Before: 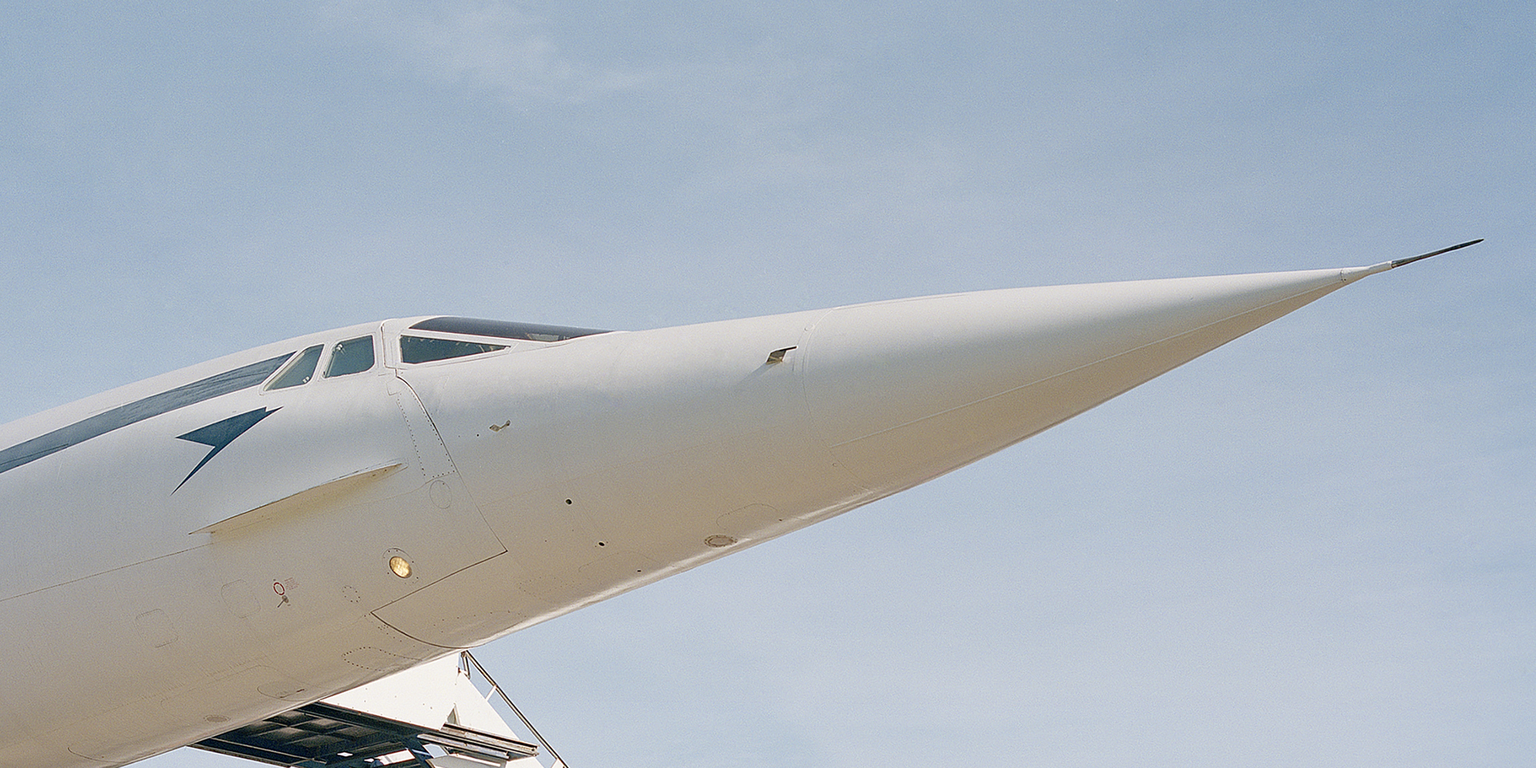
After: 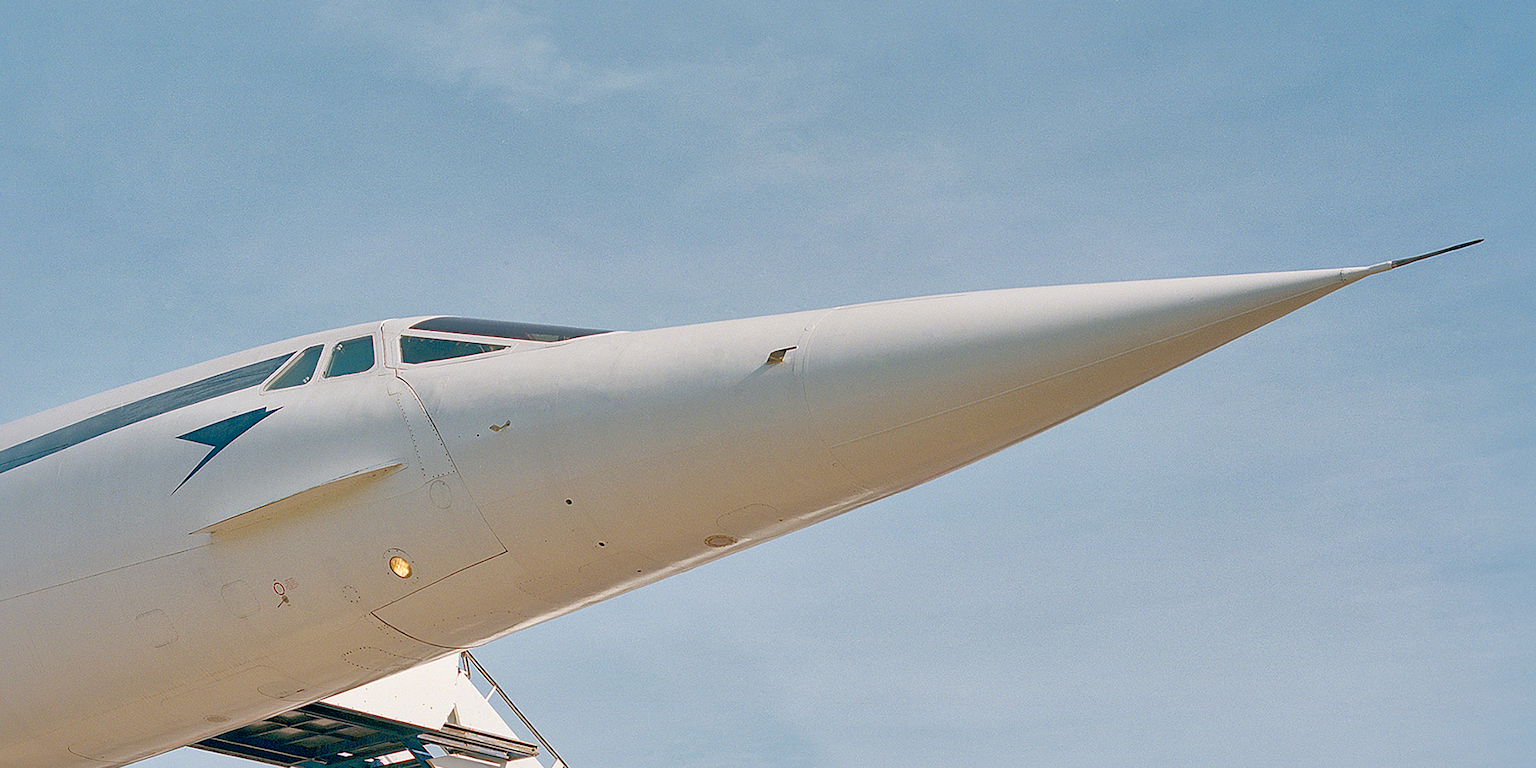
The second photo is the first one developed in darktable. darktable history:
local contrast: mode bilateral grid, contrast 20, coarseness 49, detail 119%, midtone range 0.2
shadows and highlights: on, module defaults
color balance rgb: shadows lift › chroma 0.698%, shadows lift › hue 113.39°, perceptual saturation grading › global saturation 19.756%
